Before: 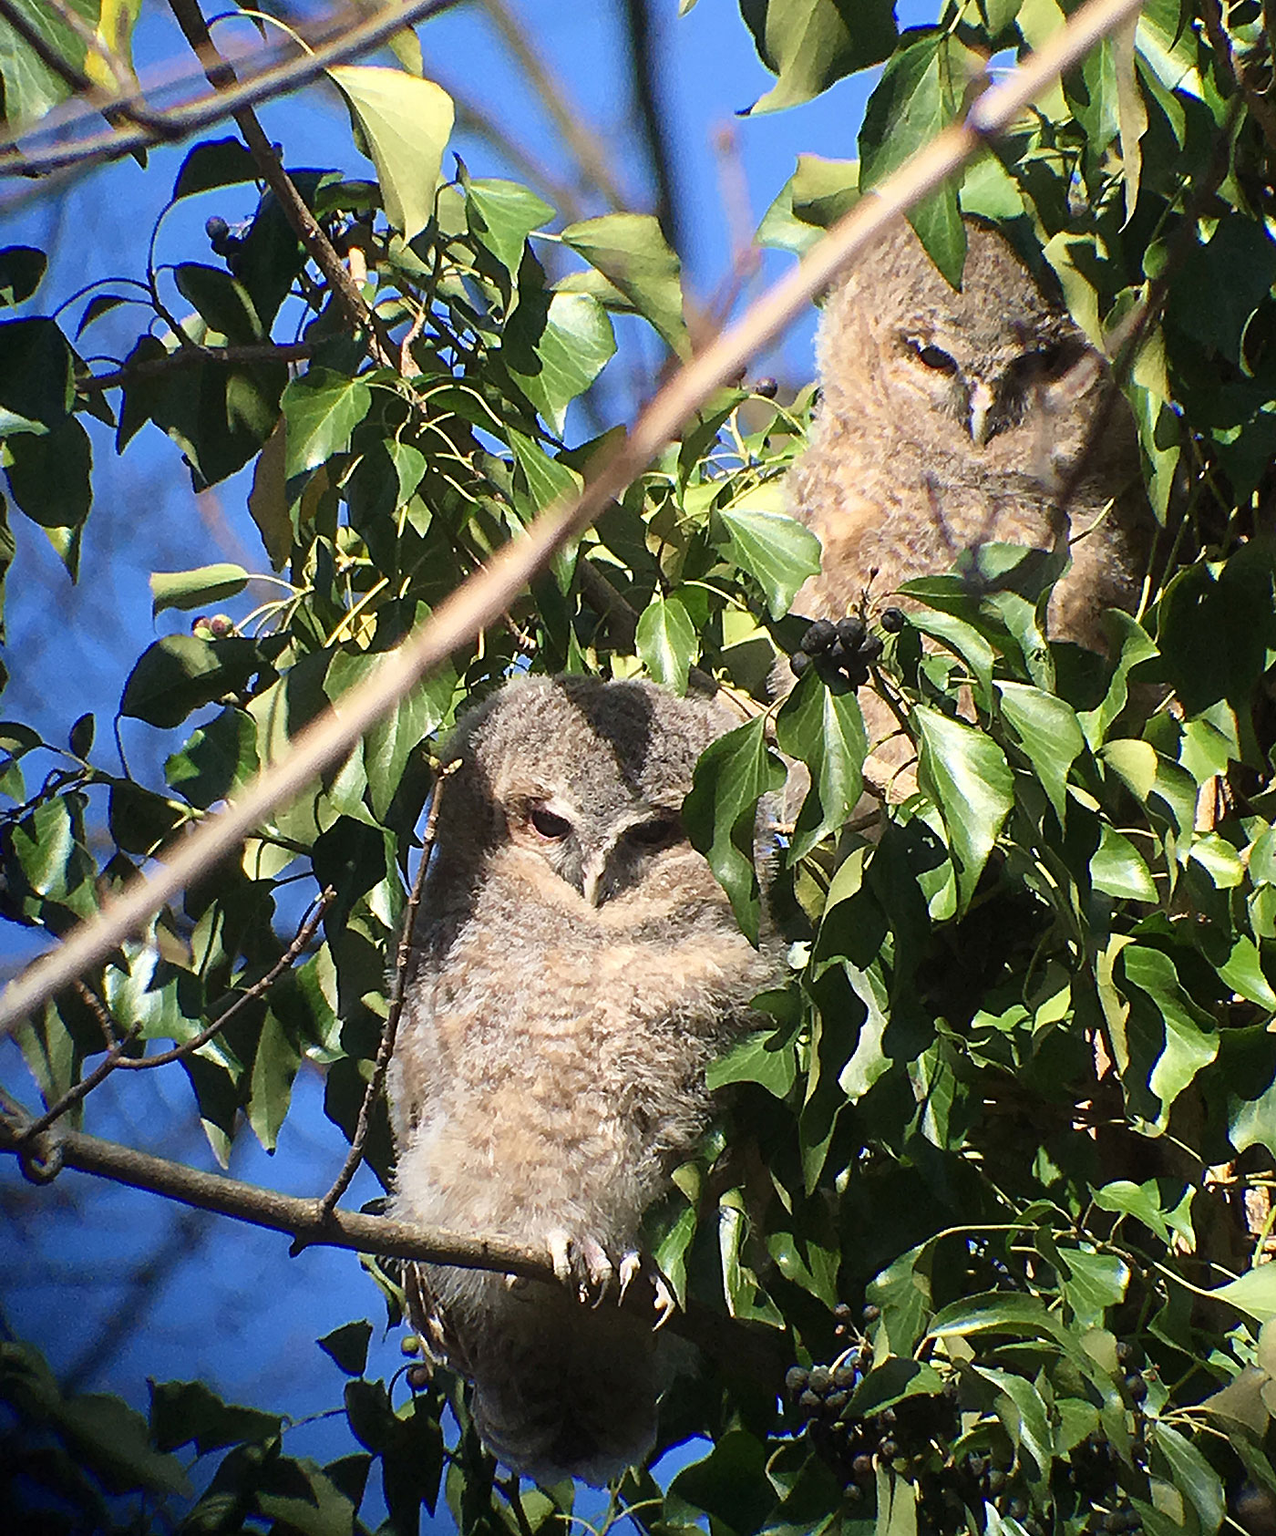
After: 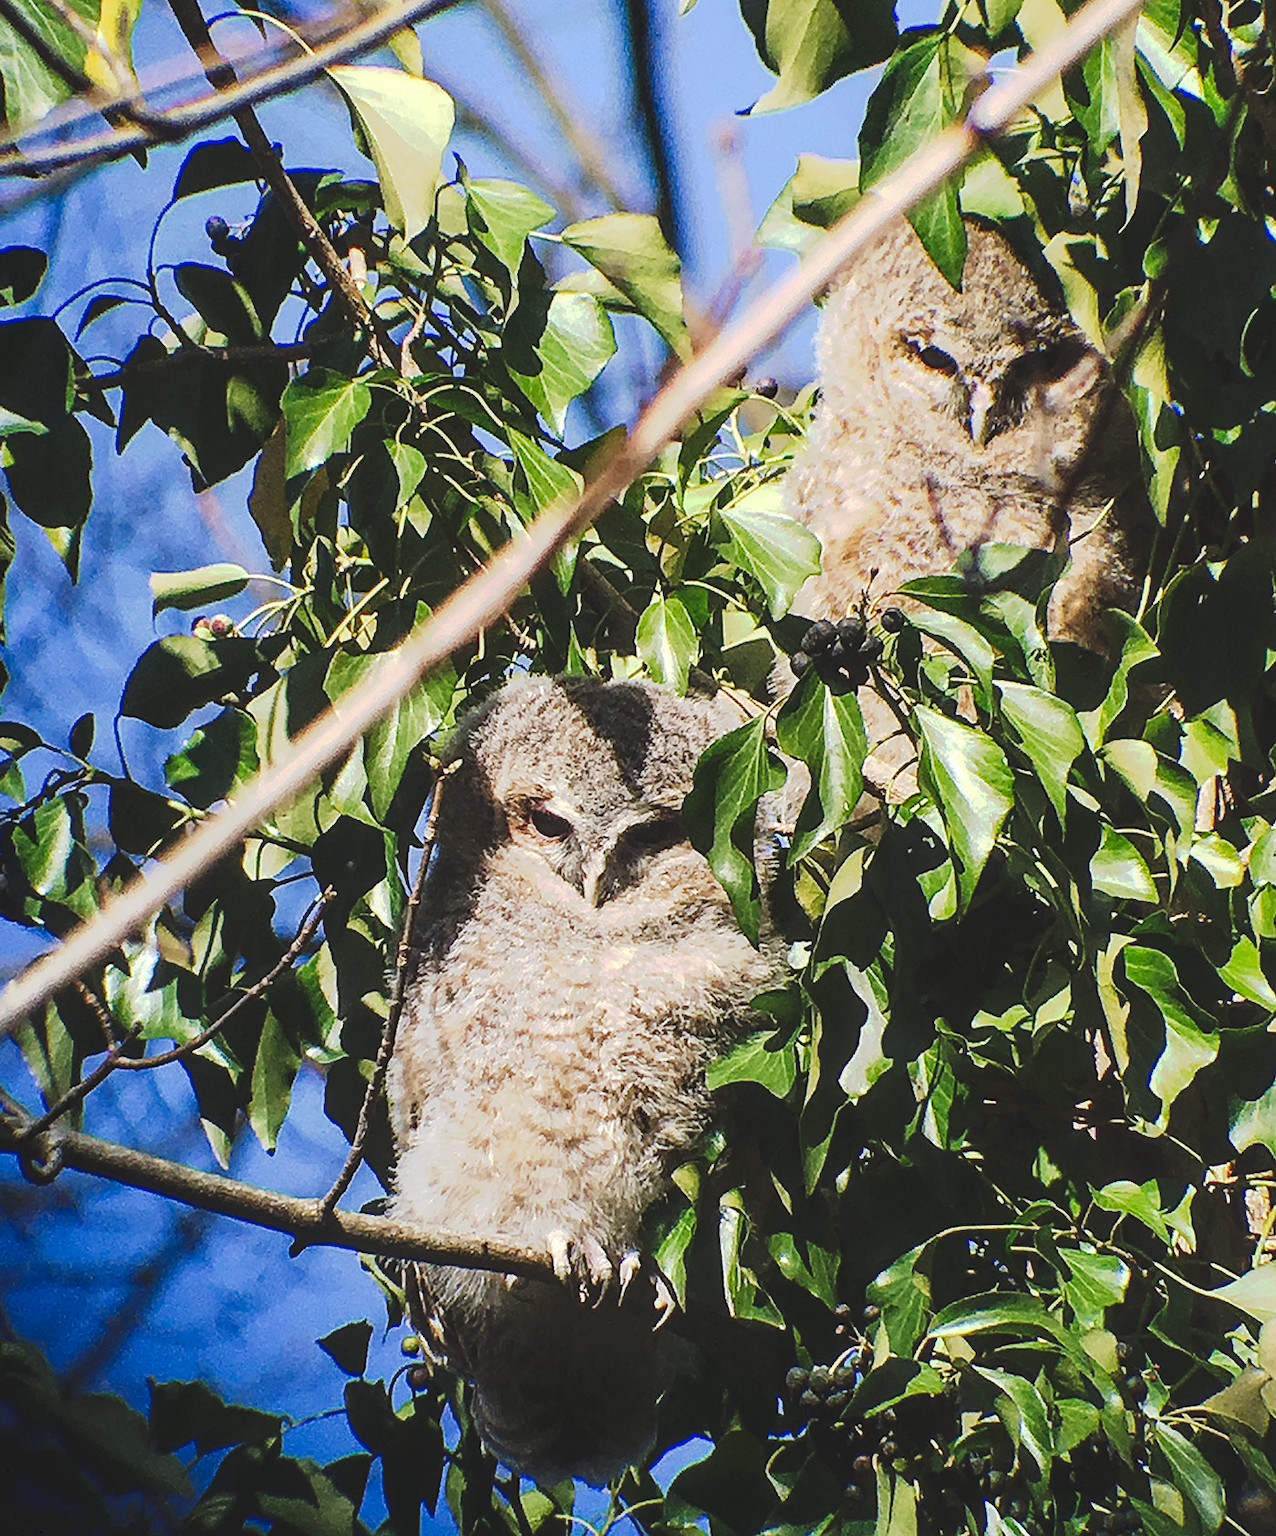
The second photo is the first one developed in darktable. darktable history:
local contrast: on, module defaults
tone curve: curves: ch0 [(0, 0) (0.003, 0.108) (0.011, 0.113) (0.025, 0.113) (0.044, 0.121) (0.069, 0.132) (0.1, 0.145) (0.136, 0.158) (0.177, 0.182) (0.224, 0.215) (0.277, 0.27) (0.335, 0.341) (0.399, 0.424) (0.468, 0.528) (0.543, 0.622) (0.623, 0.721) (0.709, 0.79) (0.801, 0.846) (0.898, 0.871) (1, 1)], preserve colors none
exposure: compensate highlight preservation false
